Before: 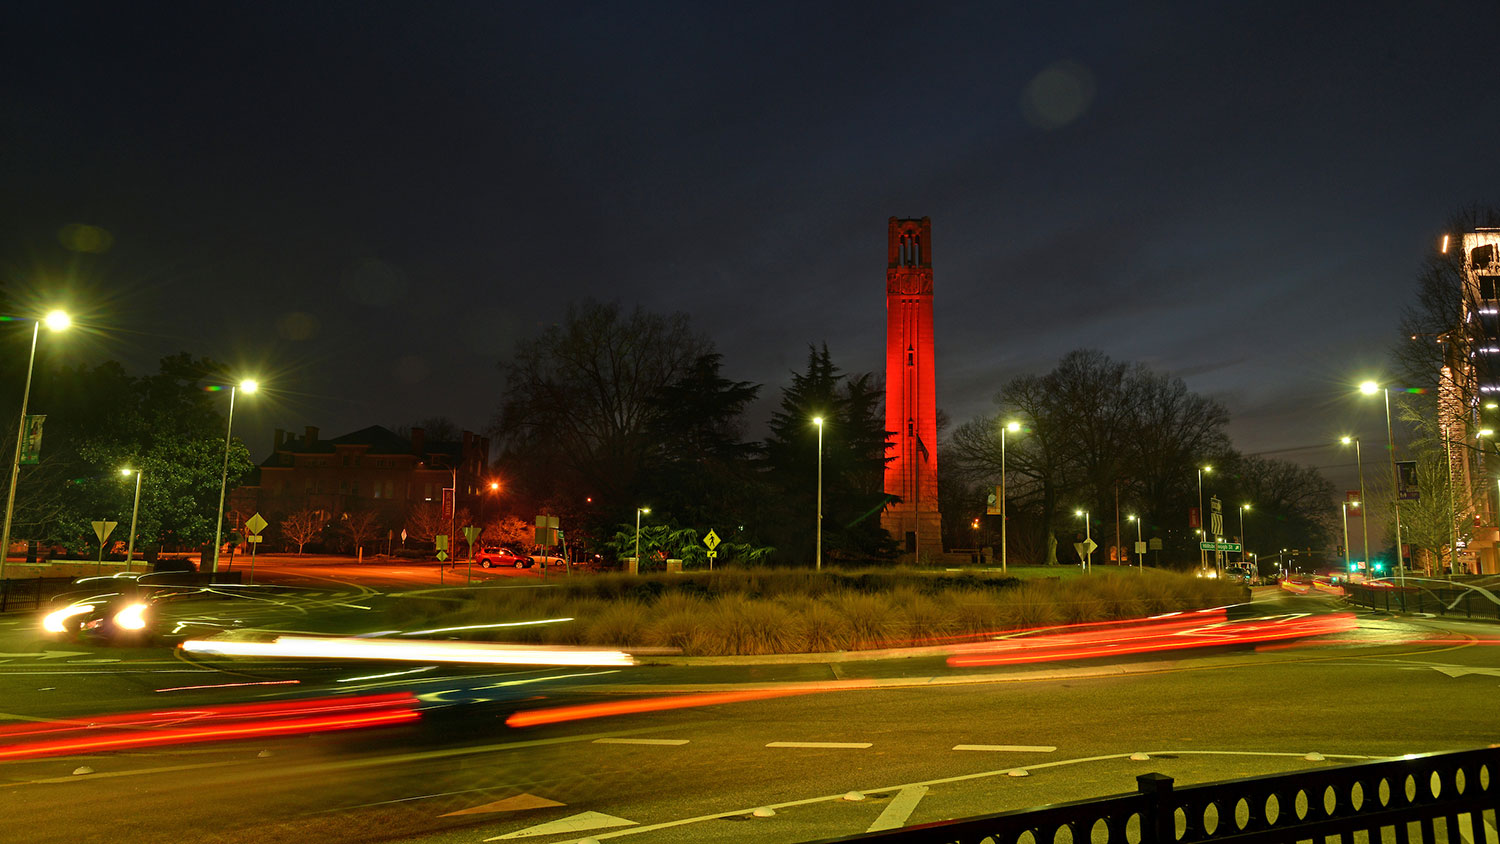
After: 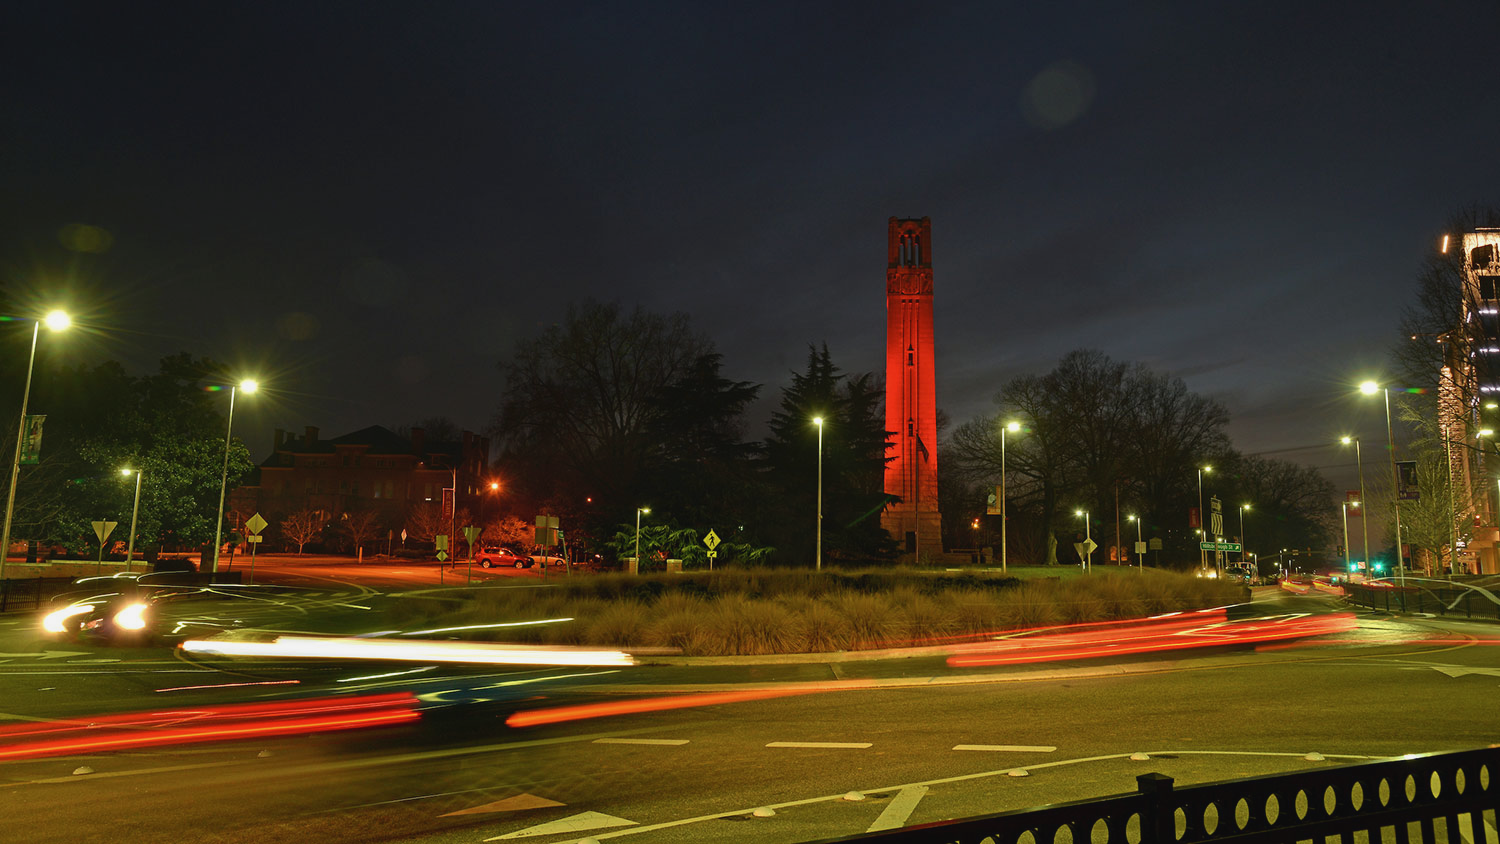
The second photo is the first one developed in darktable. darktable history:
white balance: emerald 1
contrast brightness saturation: contrast -0.08, brightness -0.04, saturation -0.11
